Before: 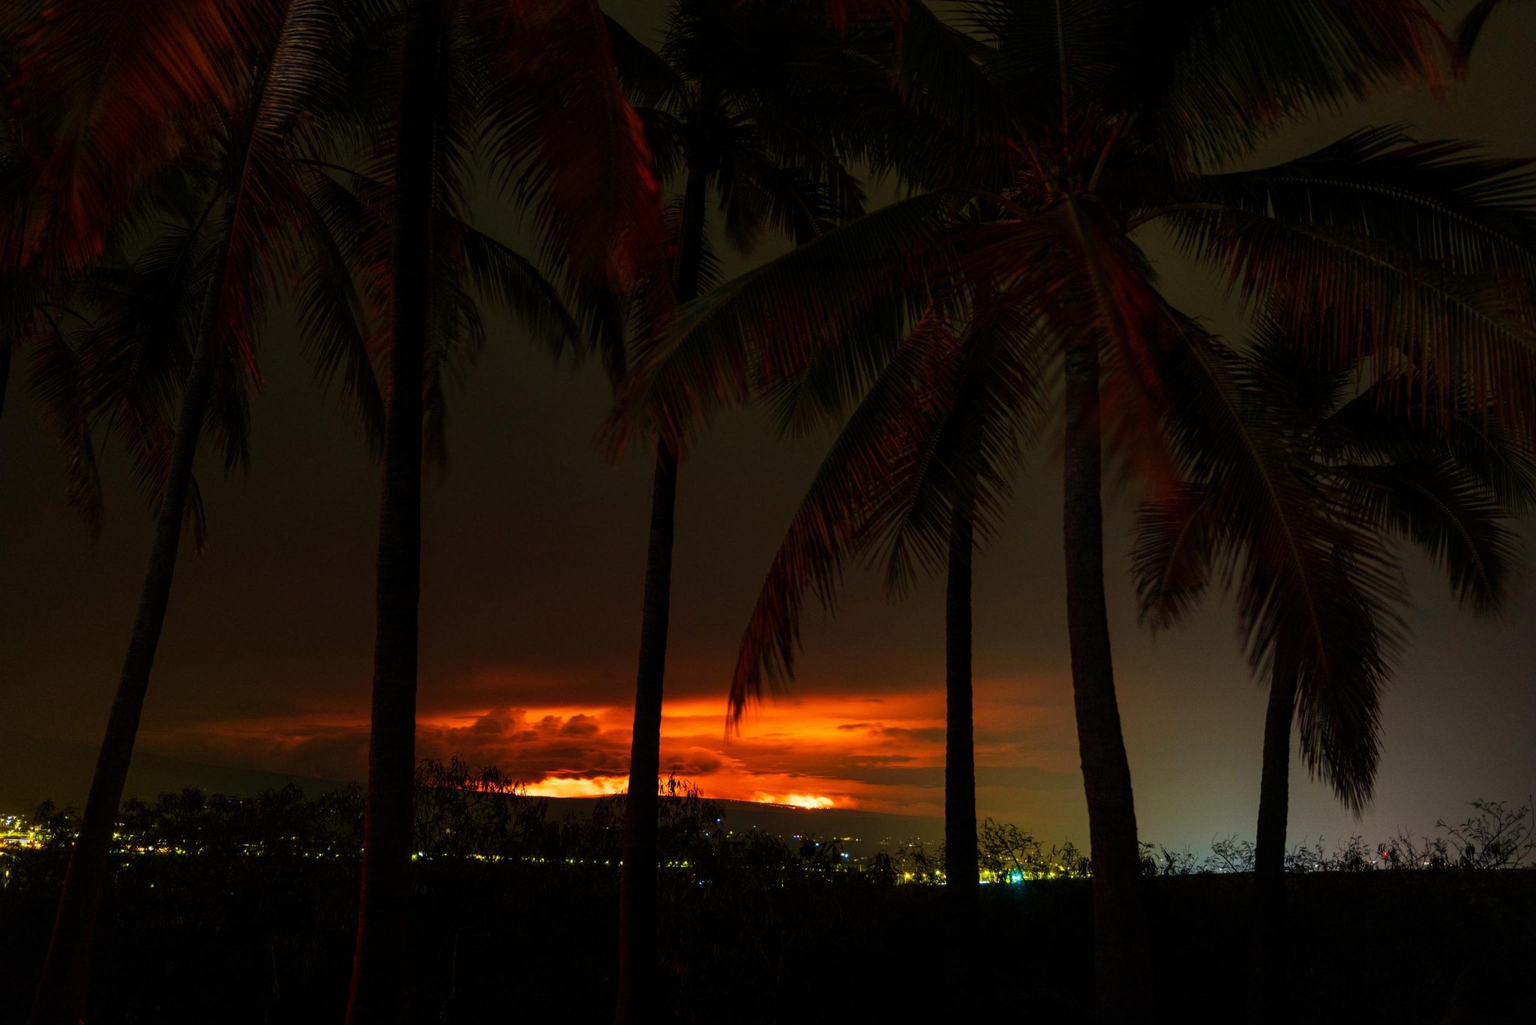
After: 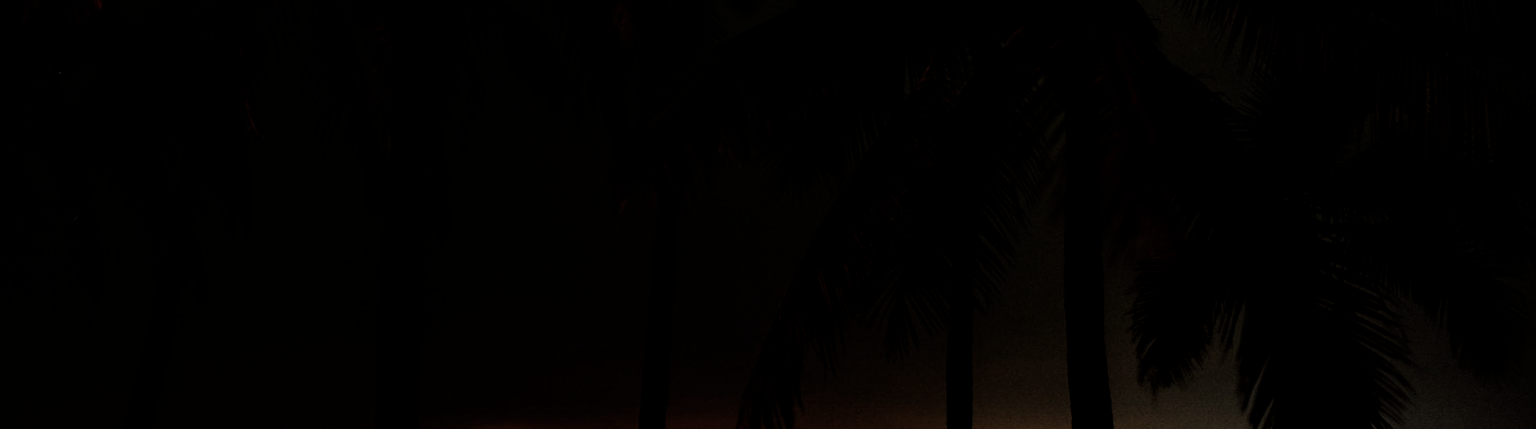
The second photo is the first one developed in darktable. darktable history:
filmic rgb: black relative exposure -5.13 EV, white relative exposure 3.99 EV, hardness 2.88, contrast 1.298, highlights saturation mix -31.04%
local contrast: detail 130%
crop and rotate: top 23.764%, bottom 34.298%
